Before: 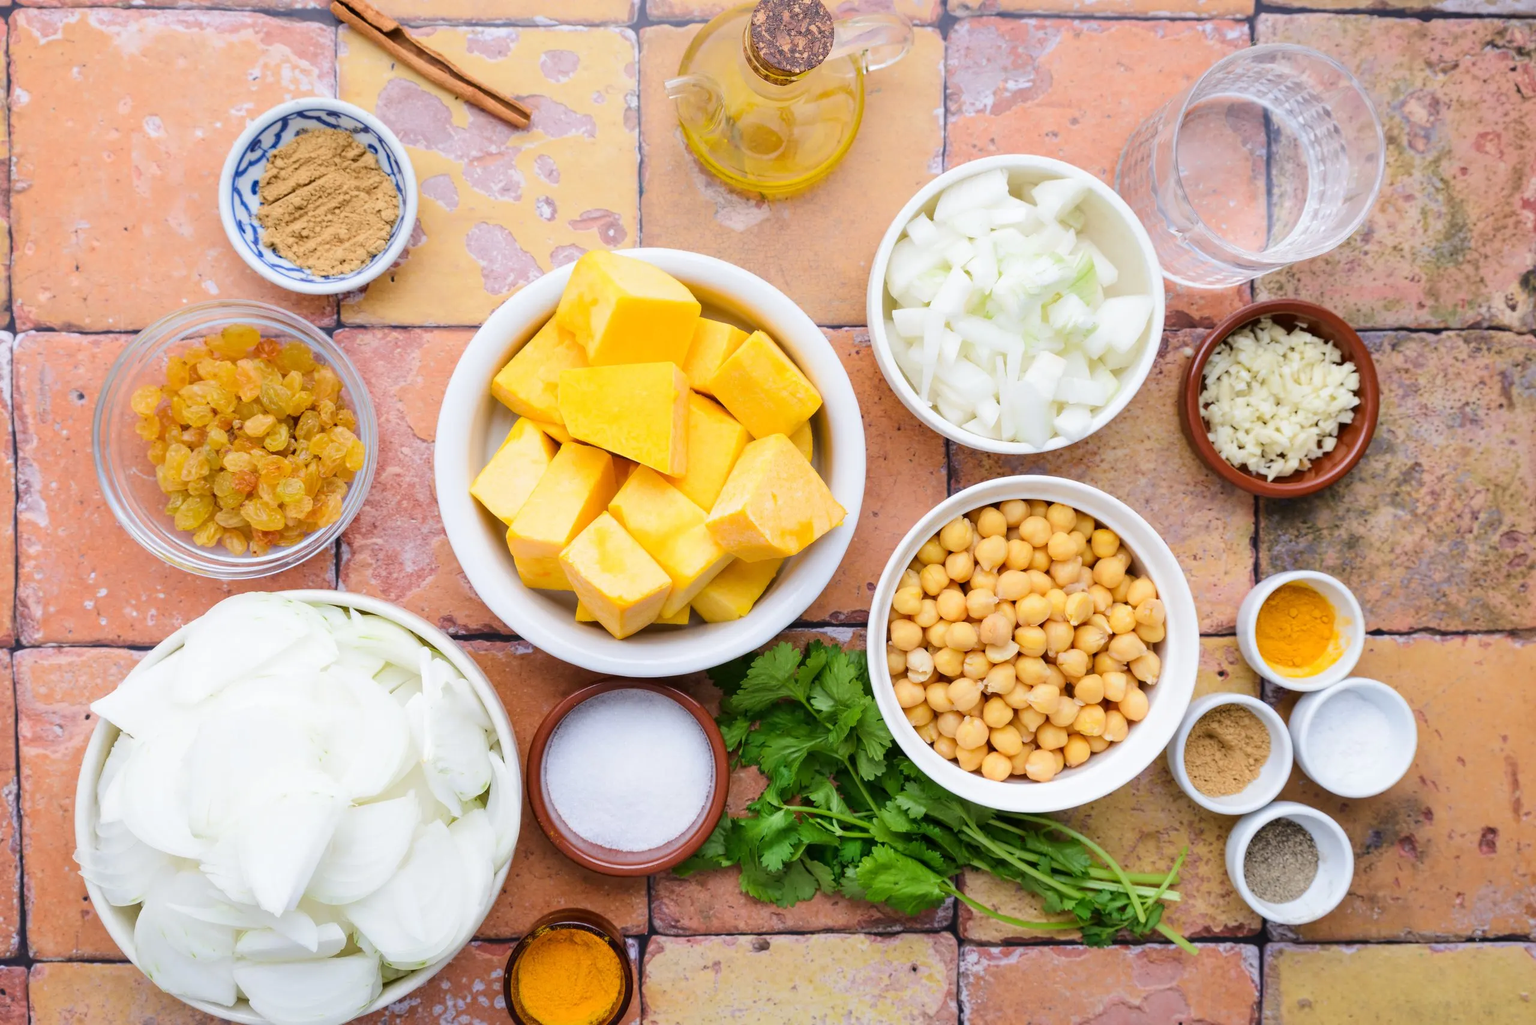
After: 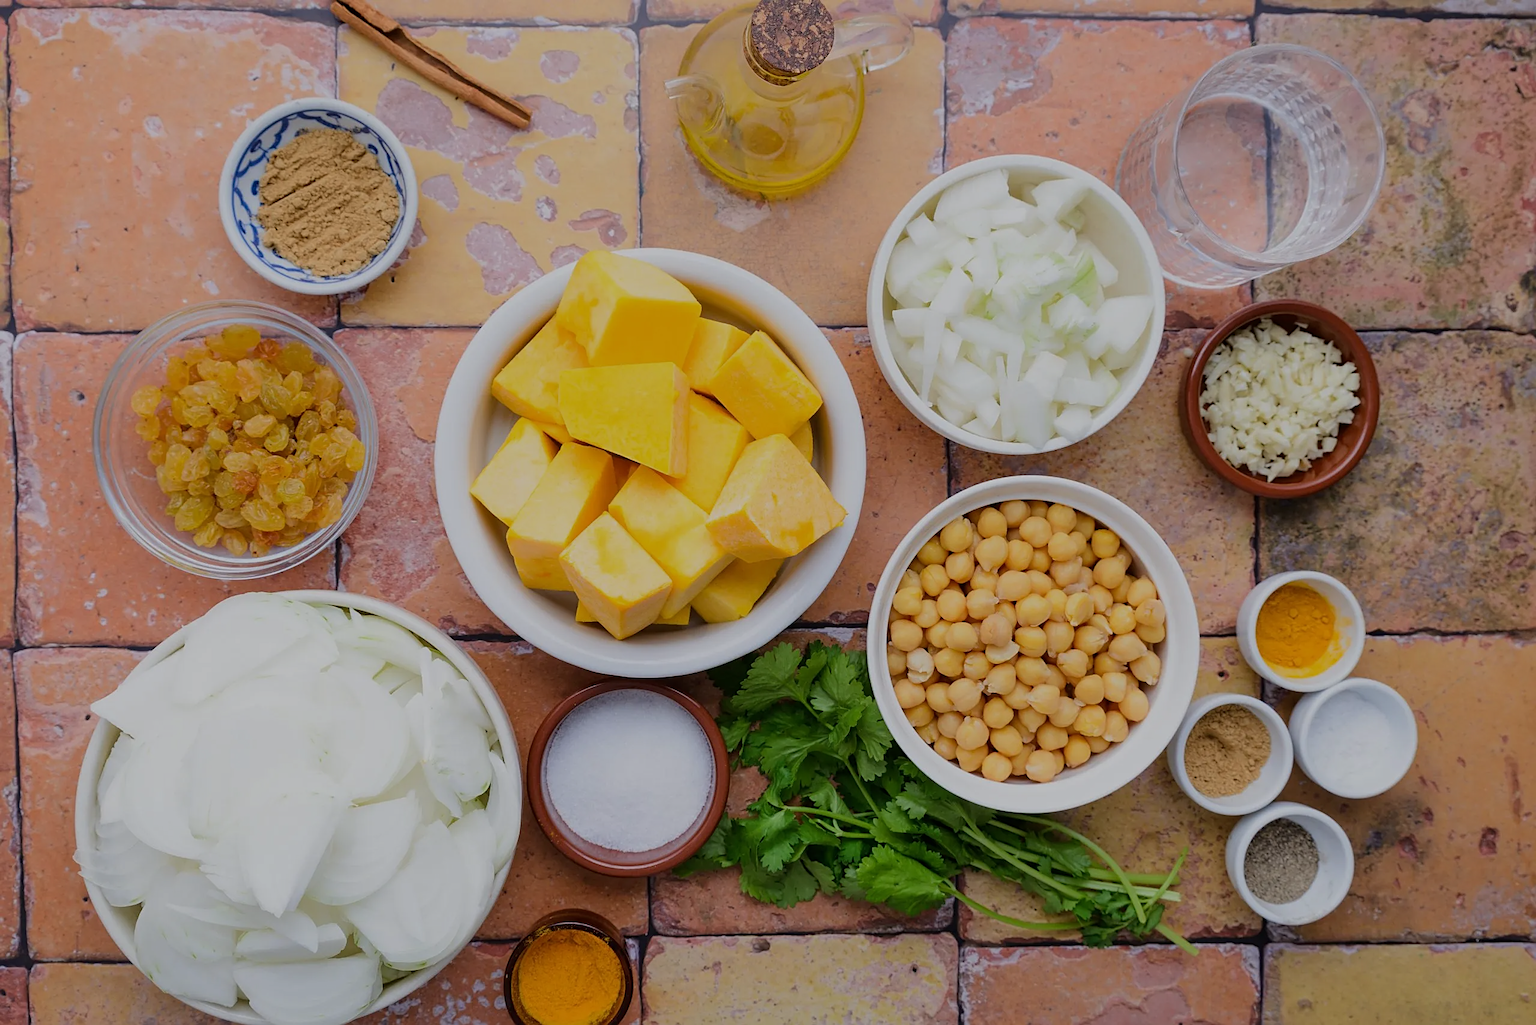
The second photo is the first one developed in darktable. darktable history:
sharpen: on, module defaults
exposure: exposure -0.942 EV, compensate highlight preservation false
